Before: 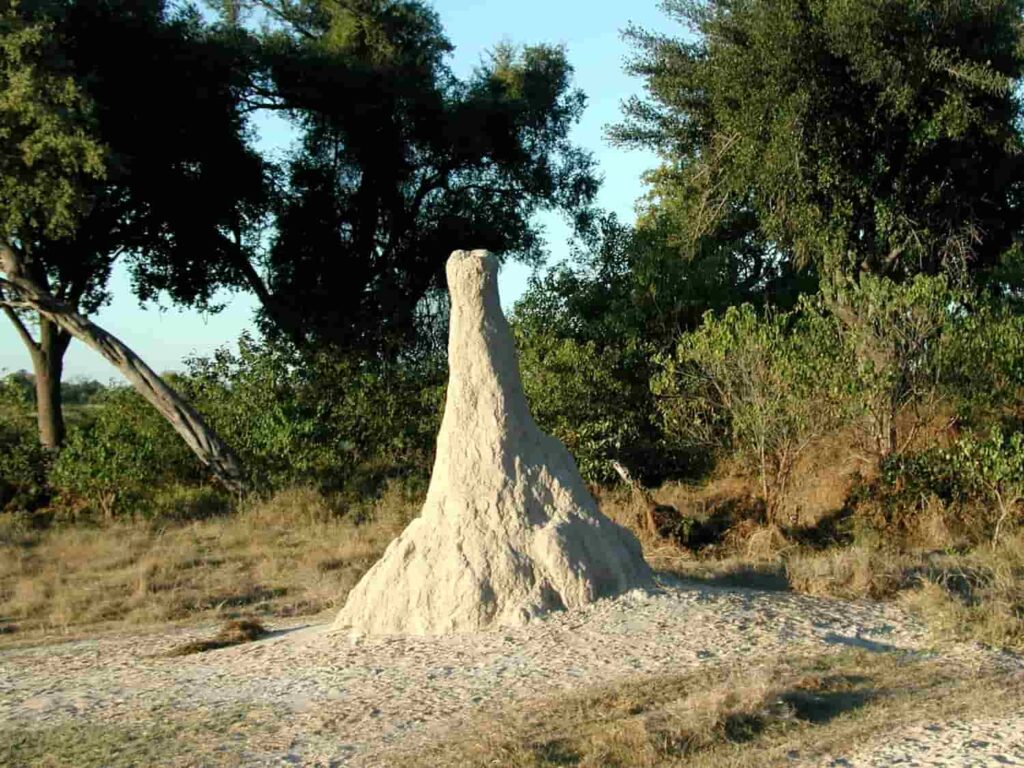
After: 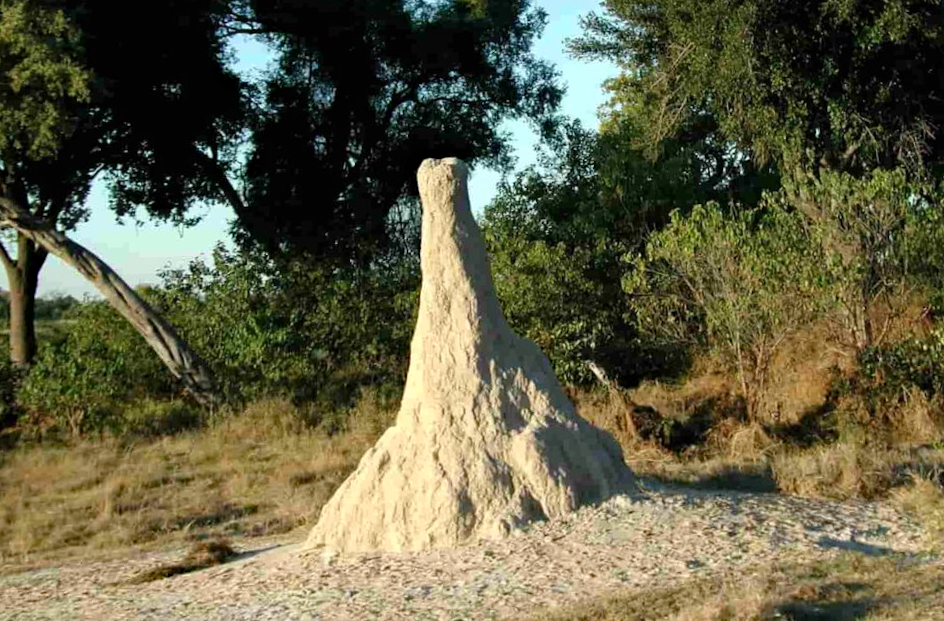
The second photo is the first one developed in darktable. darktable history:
exposure: compensate highlight preservation false
haze removal: strength 0.29, distance 0.25, compatibility mode true, adaptive false
rotate and perspective: rotation -1.68°, lens shift (vertical) -0.146, crop left 0.049, crop right 0.912, crop top 0.032, crop bottom 0.96
crop: top 7.625%, bottom 8.027%
